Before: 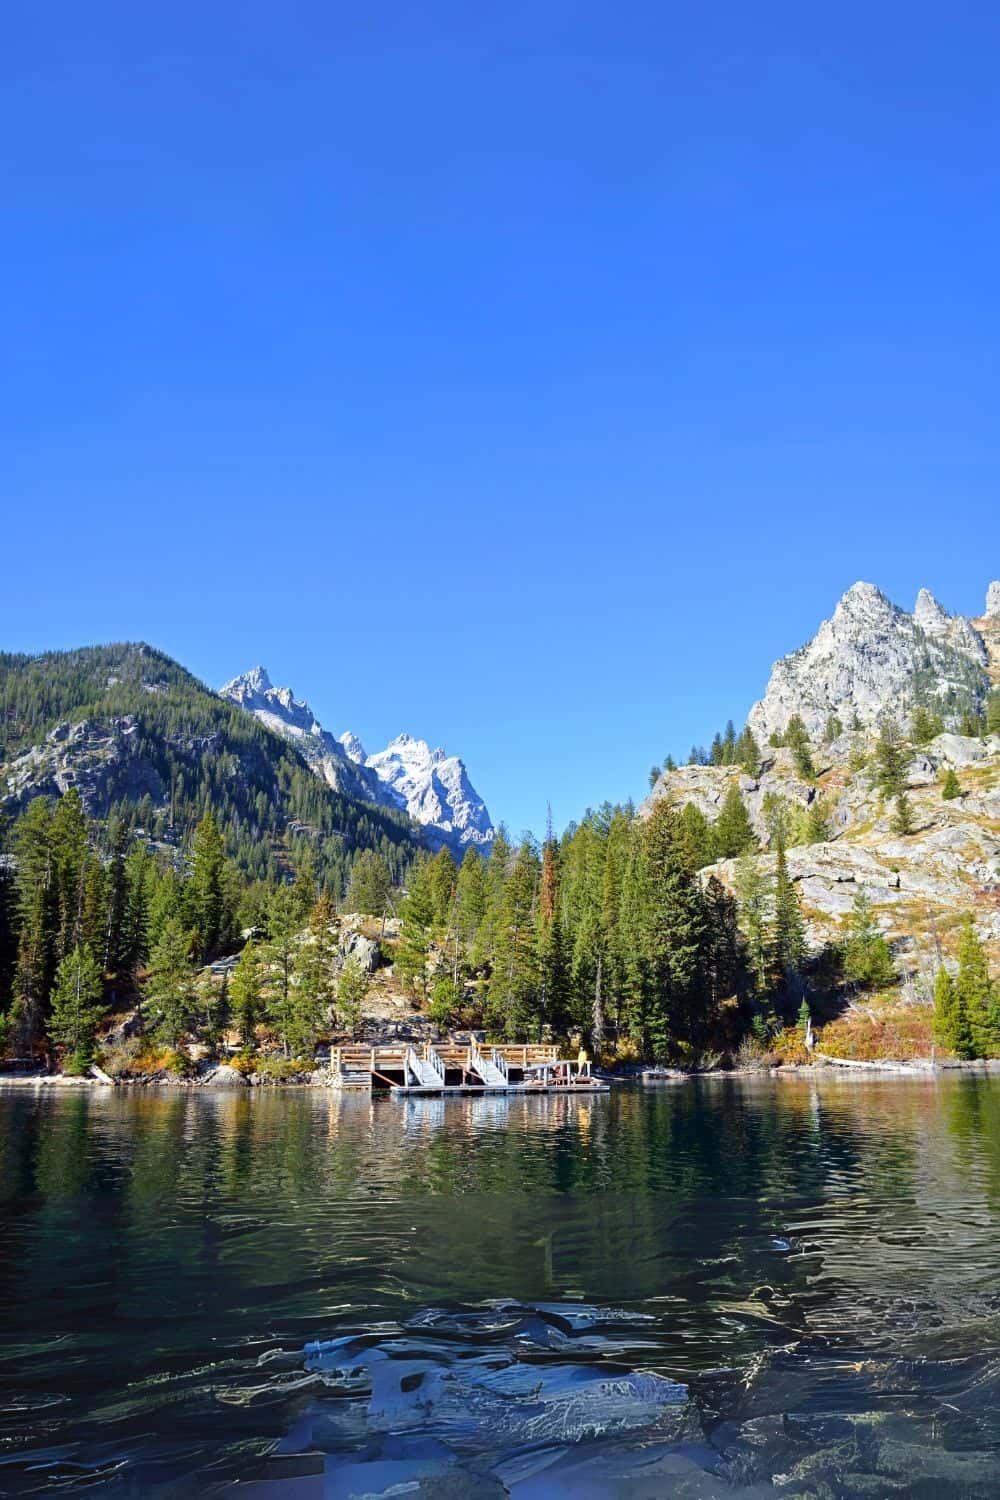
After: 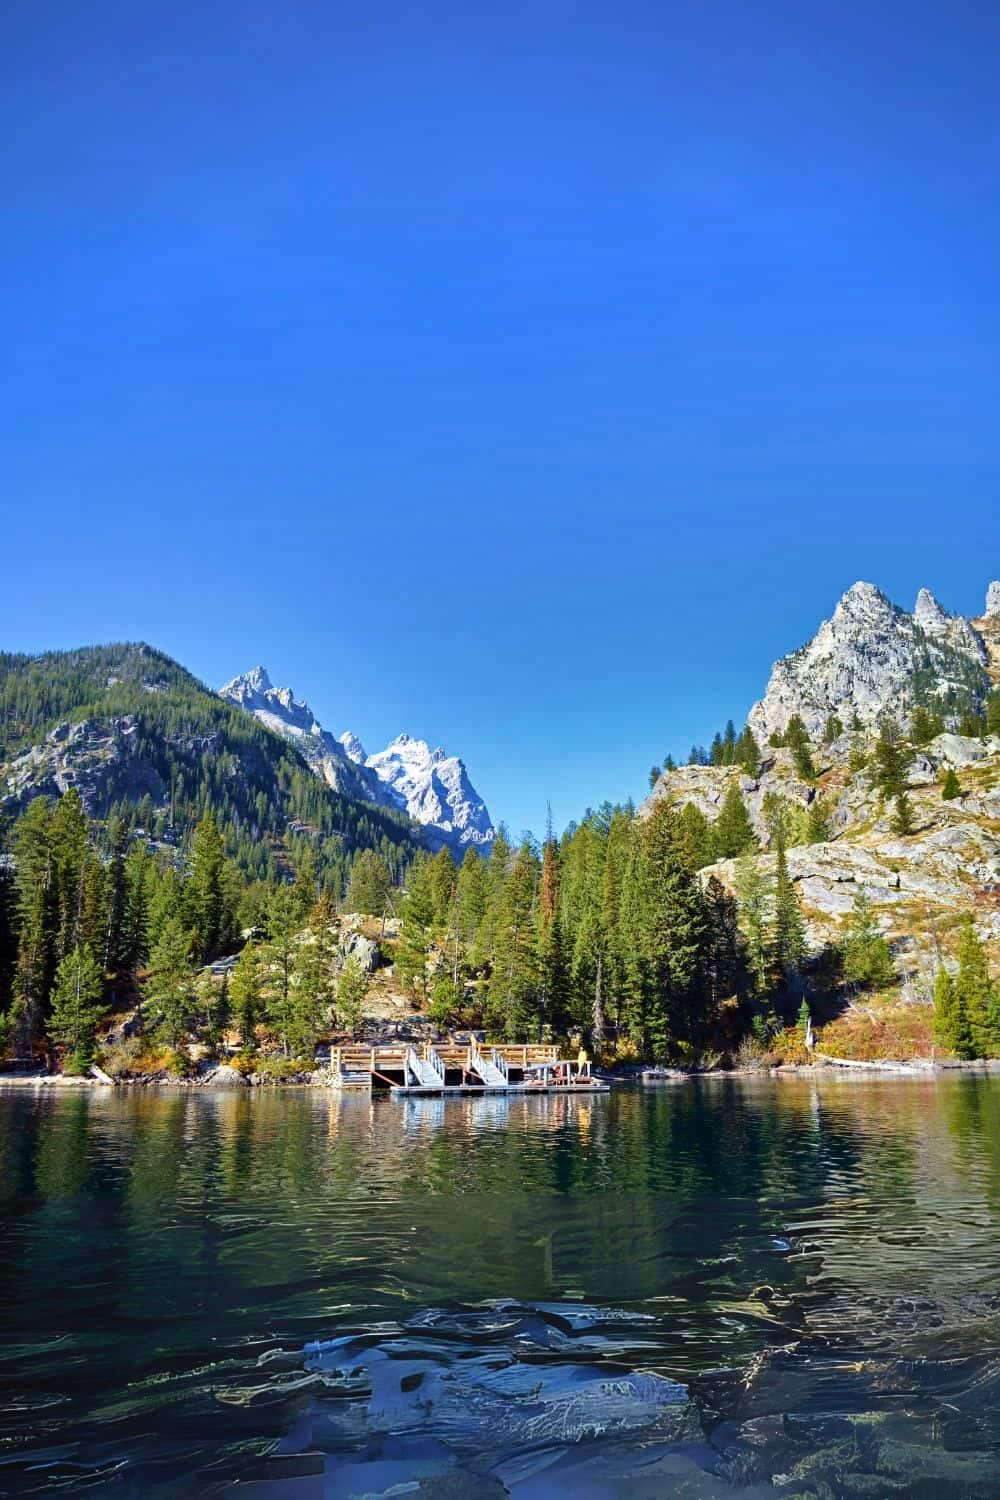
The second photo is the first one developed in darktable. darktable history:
shadows and highlights: shadows 21.02, highlights -82.27, soften with gaussian
vignetting: saturation -0.001, unbound false
velvia: on, module defaults
